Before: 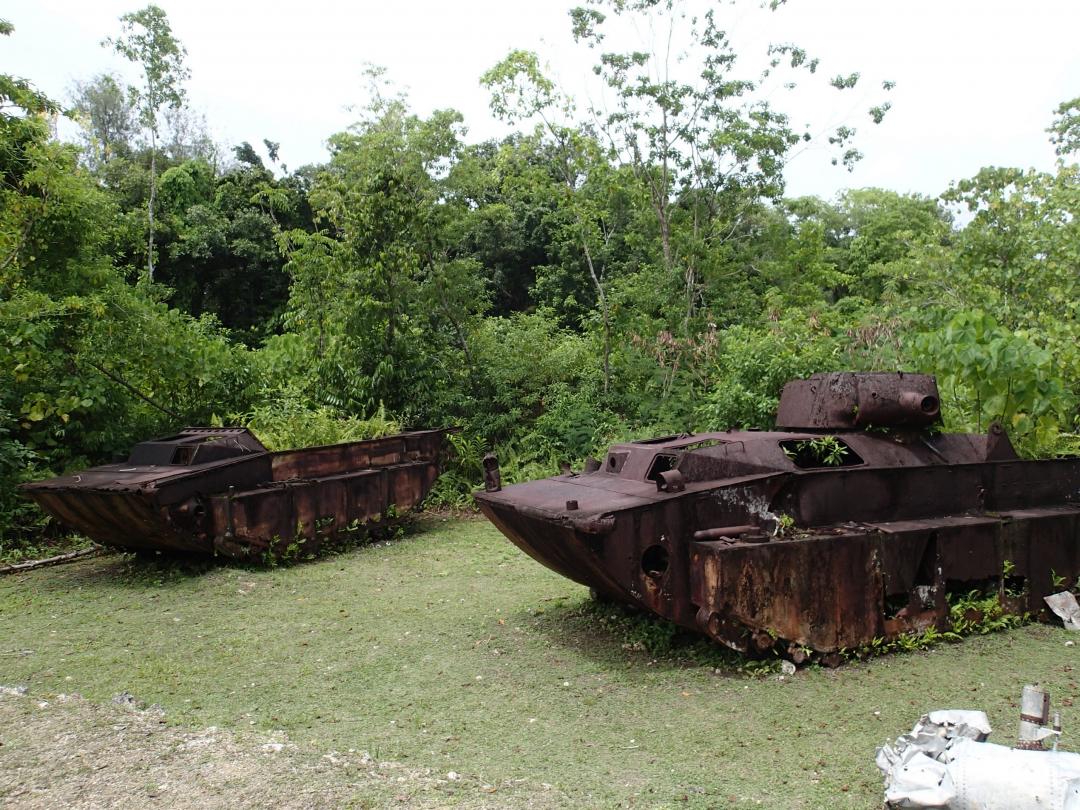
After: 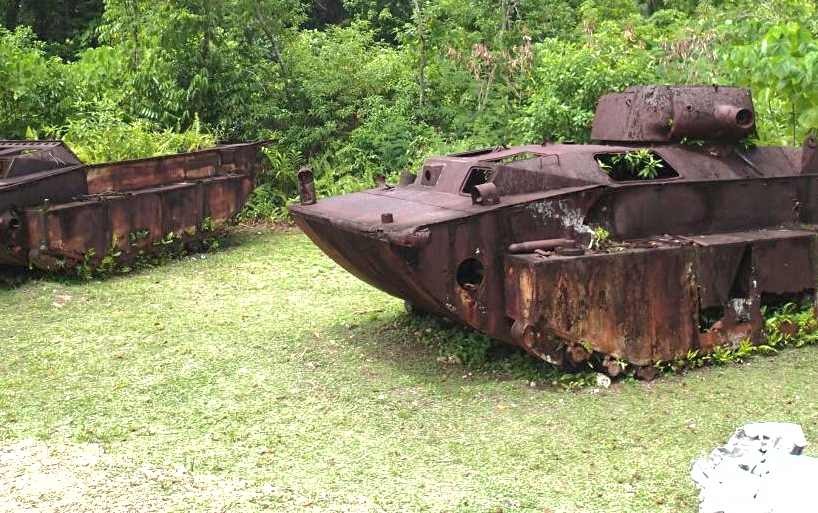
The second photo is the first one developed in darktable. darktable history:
exposure: black level correction 0, exposure 1.199 EV, compensate highlight preservation false
crop and rotate: left 17.194%, top 35.535%, right 7.062%, bottom 1.053%
shadows and highlights: on, module defaults
